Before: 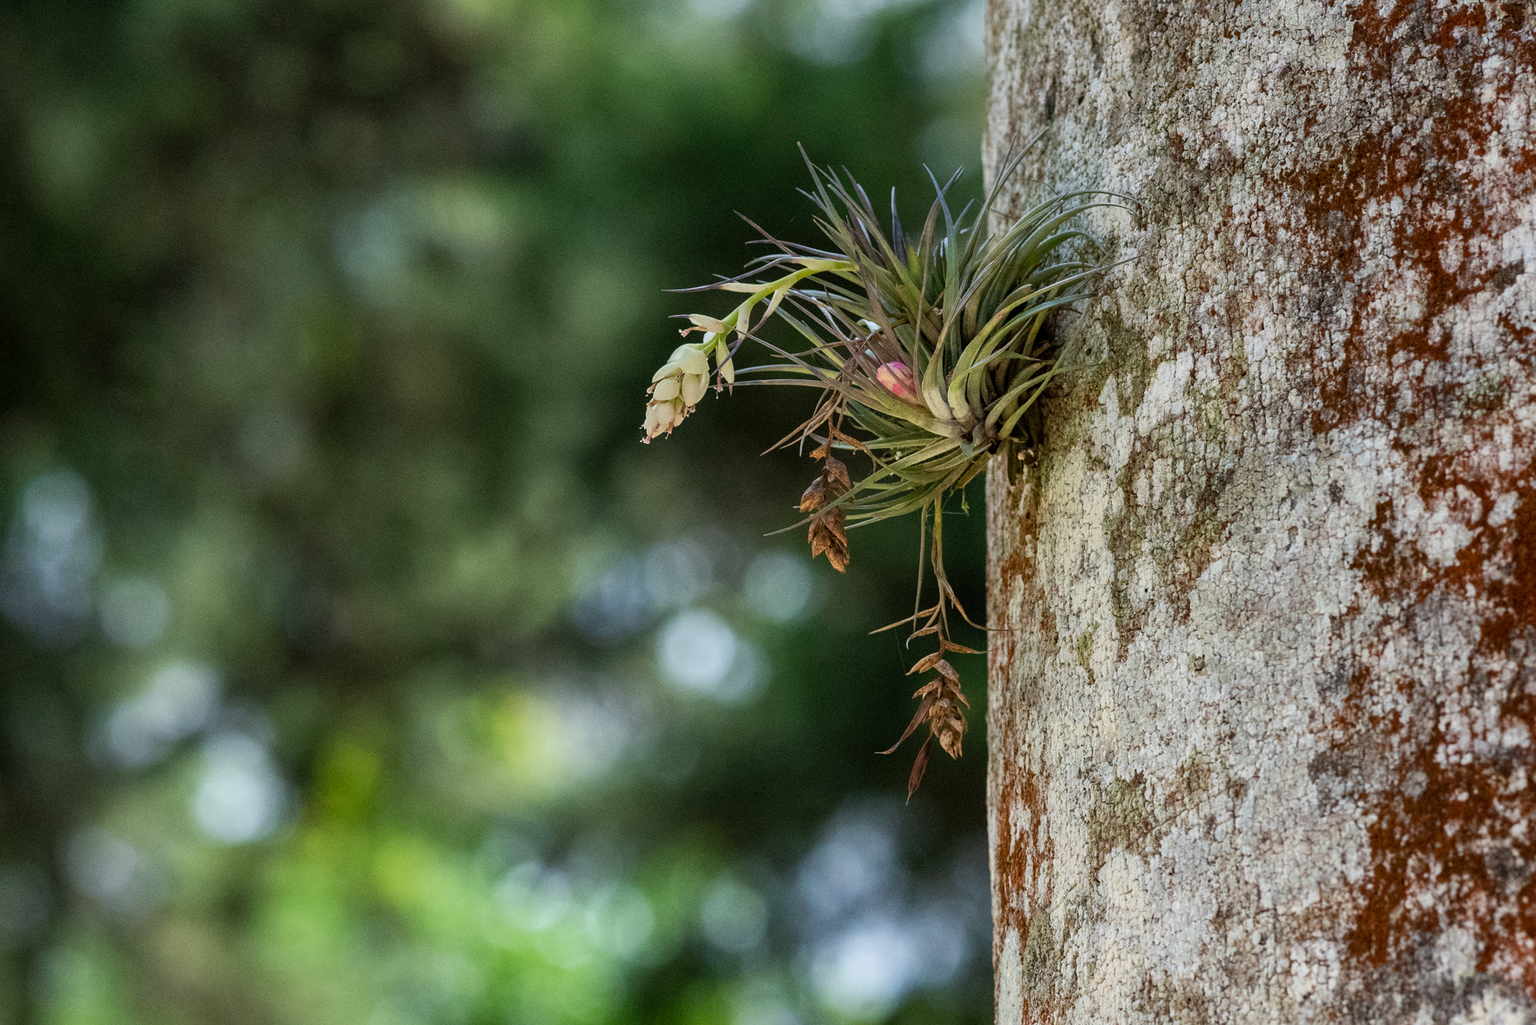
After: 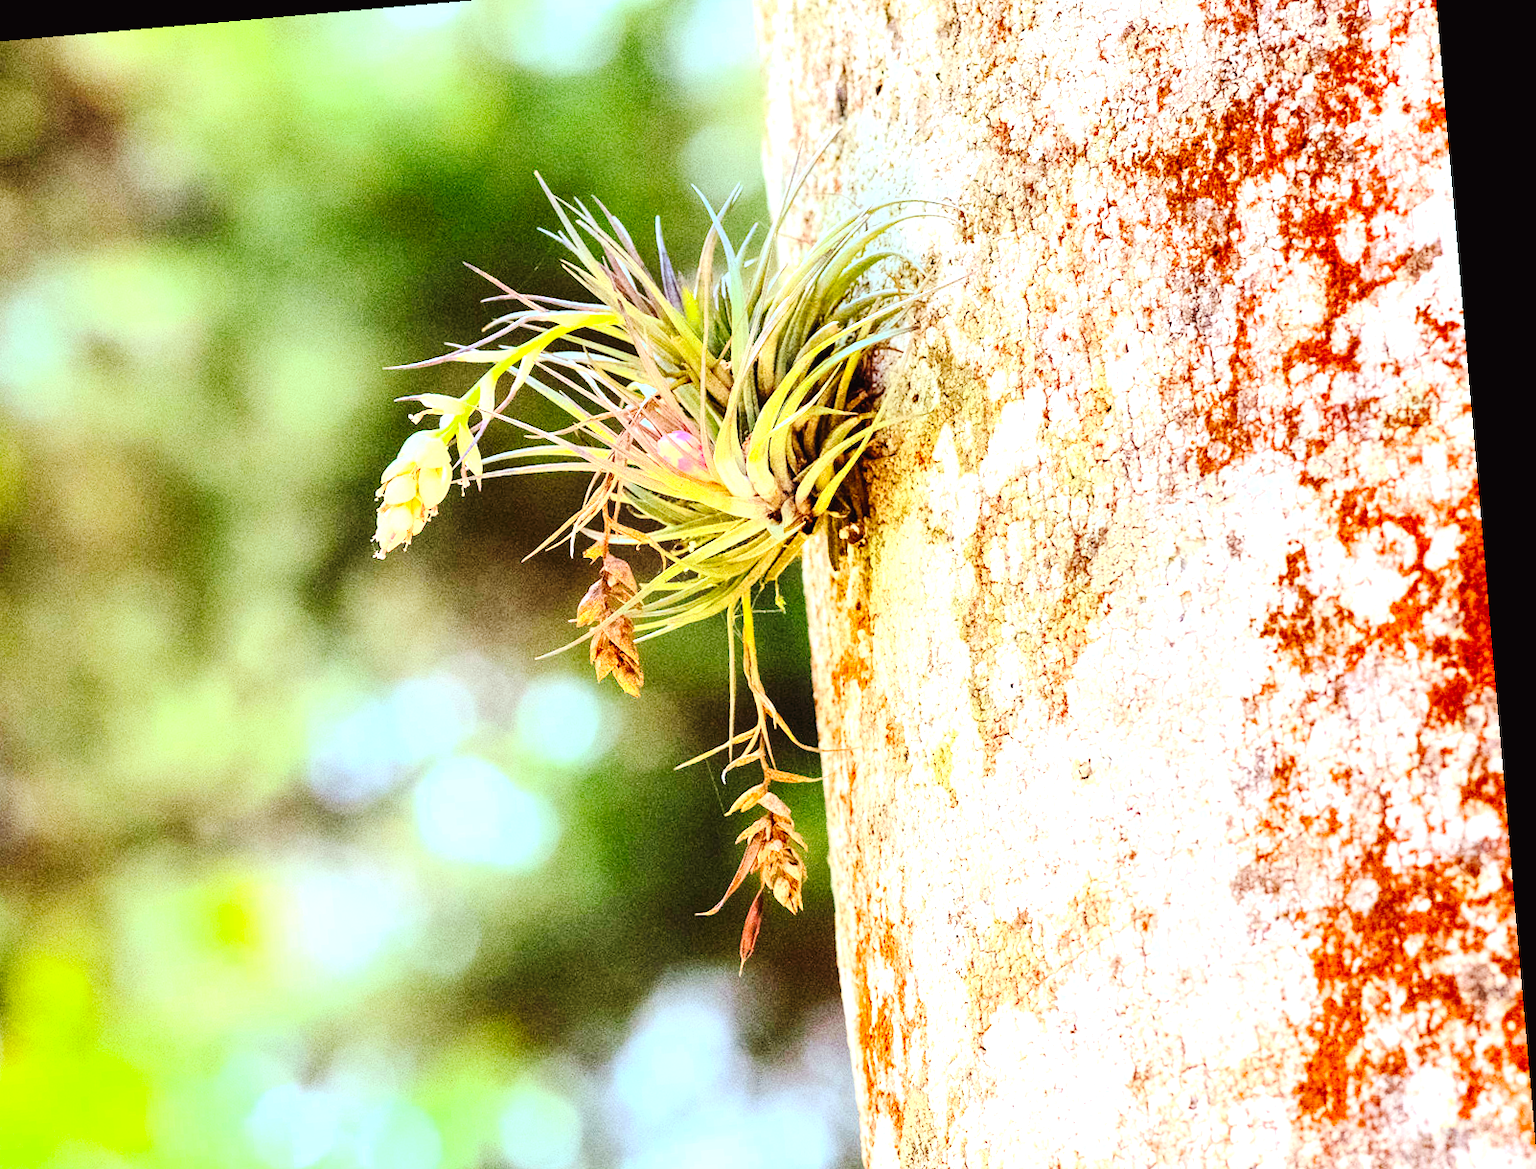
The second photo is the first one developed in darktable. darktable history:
exposure: black level correction 0, exposure 2.088 EV, compensate exposure bias true, compensate highlight preservation false
rotate and perspective: rotation -4.98°, automatic cropping off
crop: left 23.095%, top 5.827%, bottom 11.854%
tone curve: curves: ch0 [(0, 0) (0.003, 0.007) (0.011, 0.009) (0.025, 0.014) (0.044, 0.022) (0.069, 0.029) (0.1, 0.037) (0.136, 0.052) (0.177, 0.083) (0.224, 0.121) (0.277, 0.177) (0.335, 0.258) (0.399, 0.351) (0.468, 0.454) (0.543, 0.557) (0.623, 0.654) (0.709, 0.744) (0.801, 0.825) (0.898, 0.909) (1, 1)], preserve colors none
rgb levels: mode RGB, independent channels, levels [[0, 0.474, 1], [0, 0.5, 1], [0, 0.5, 1]]
contrast brightness saturation: contrast 0.24, brightness 0.26, saturation 0.39
